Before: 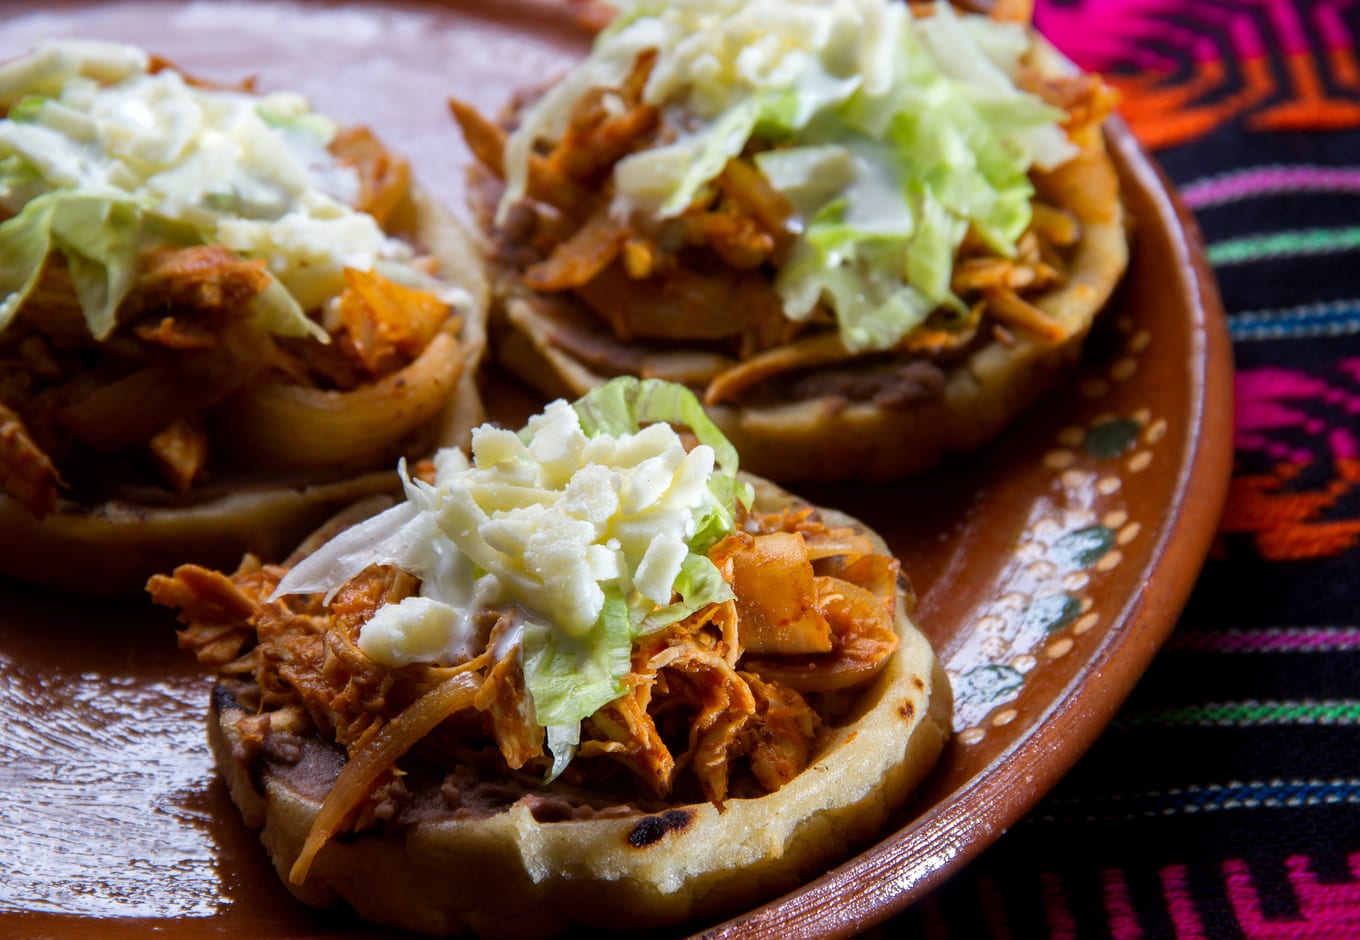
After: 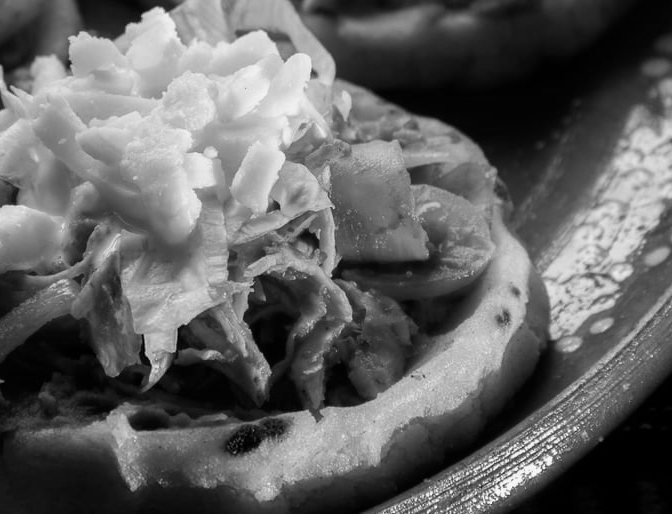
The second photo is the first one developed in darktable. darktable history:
crop: left 29.672%, top 41.786%, right 20.851%, bottom 3.487%
monochrome: a 14.95, b -89.96
white balance: red 1.05, blue 1.072
